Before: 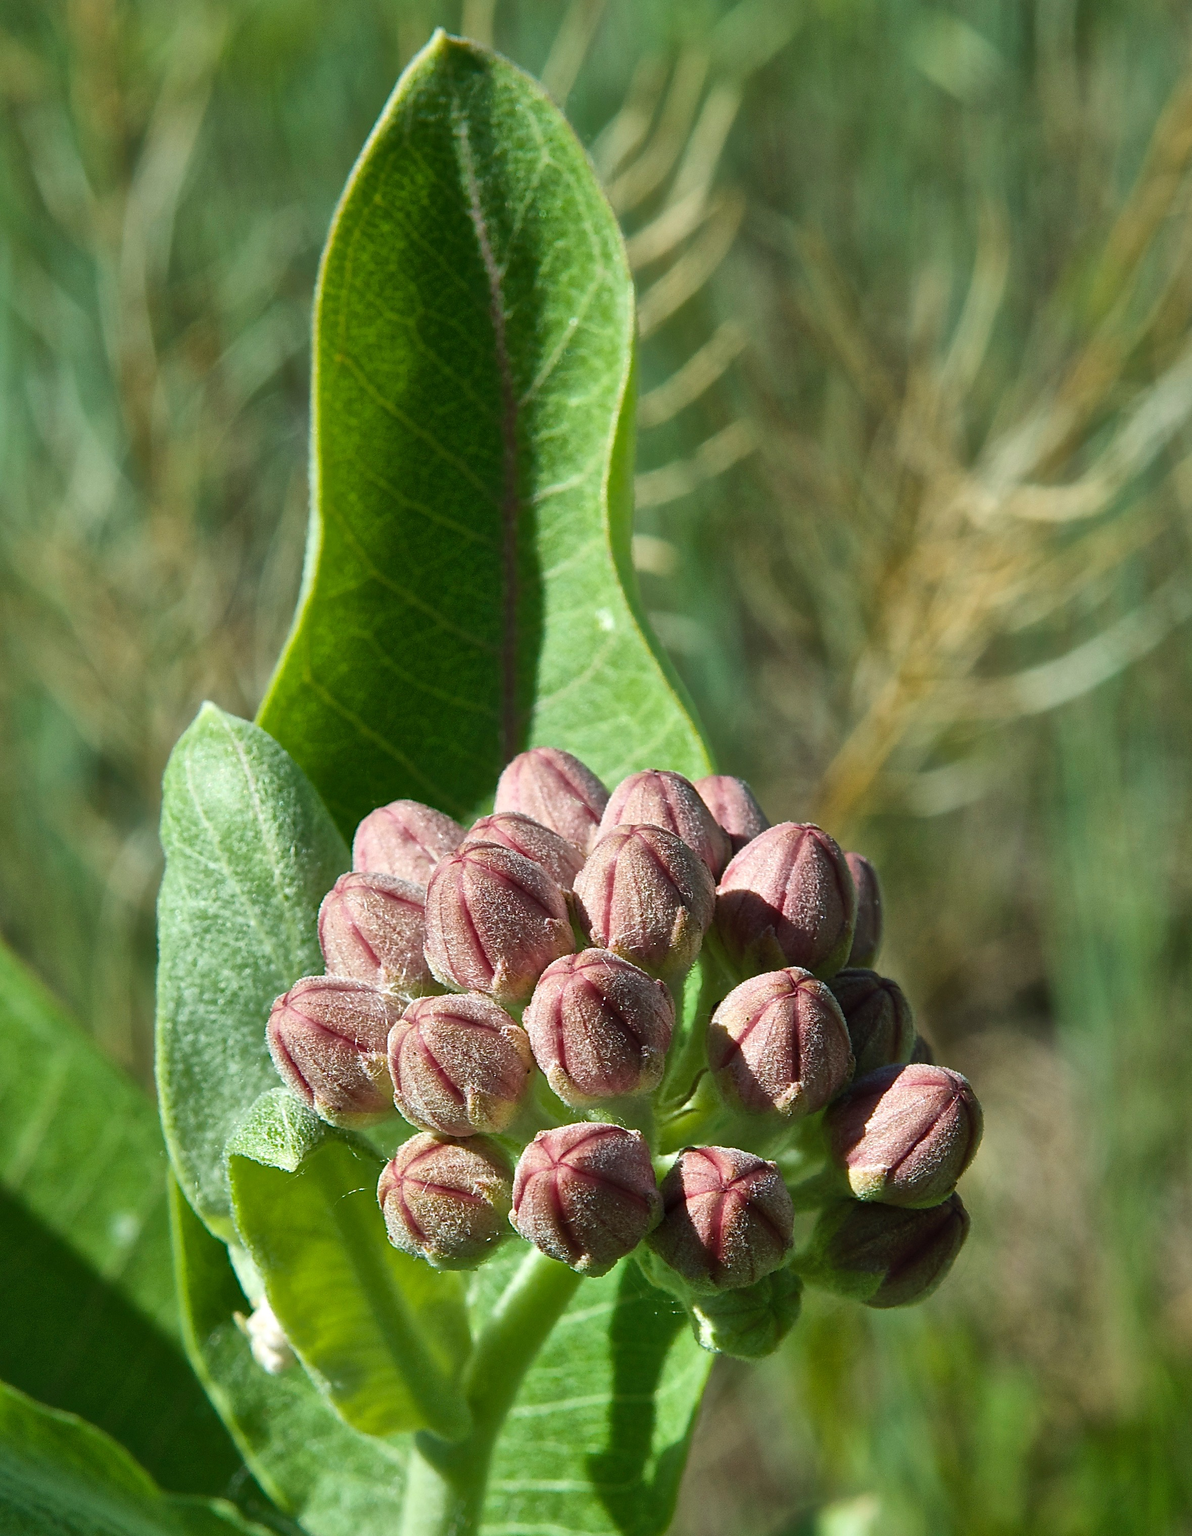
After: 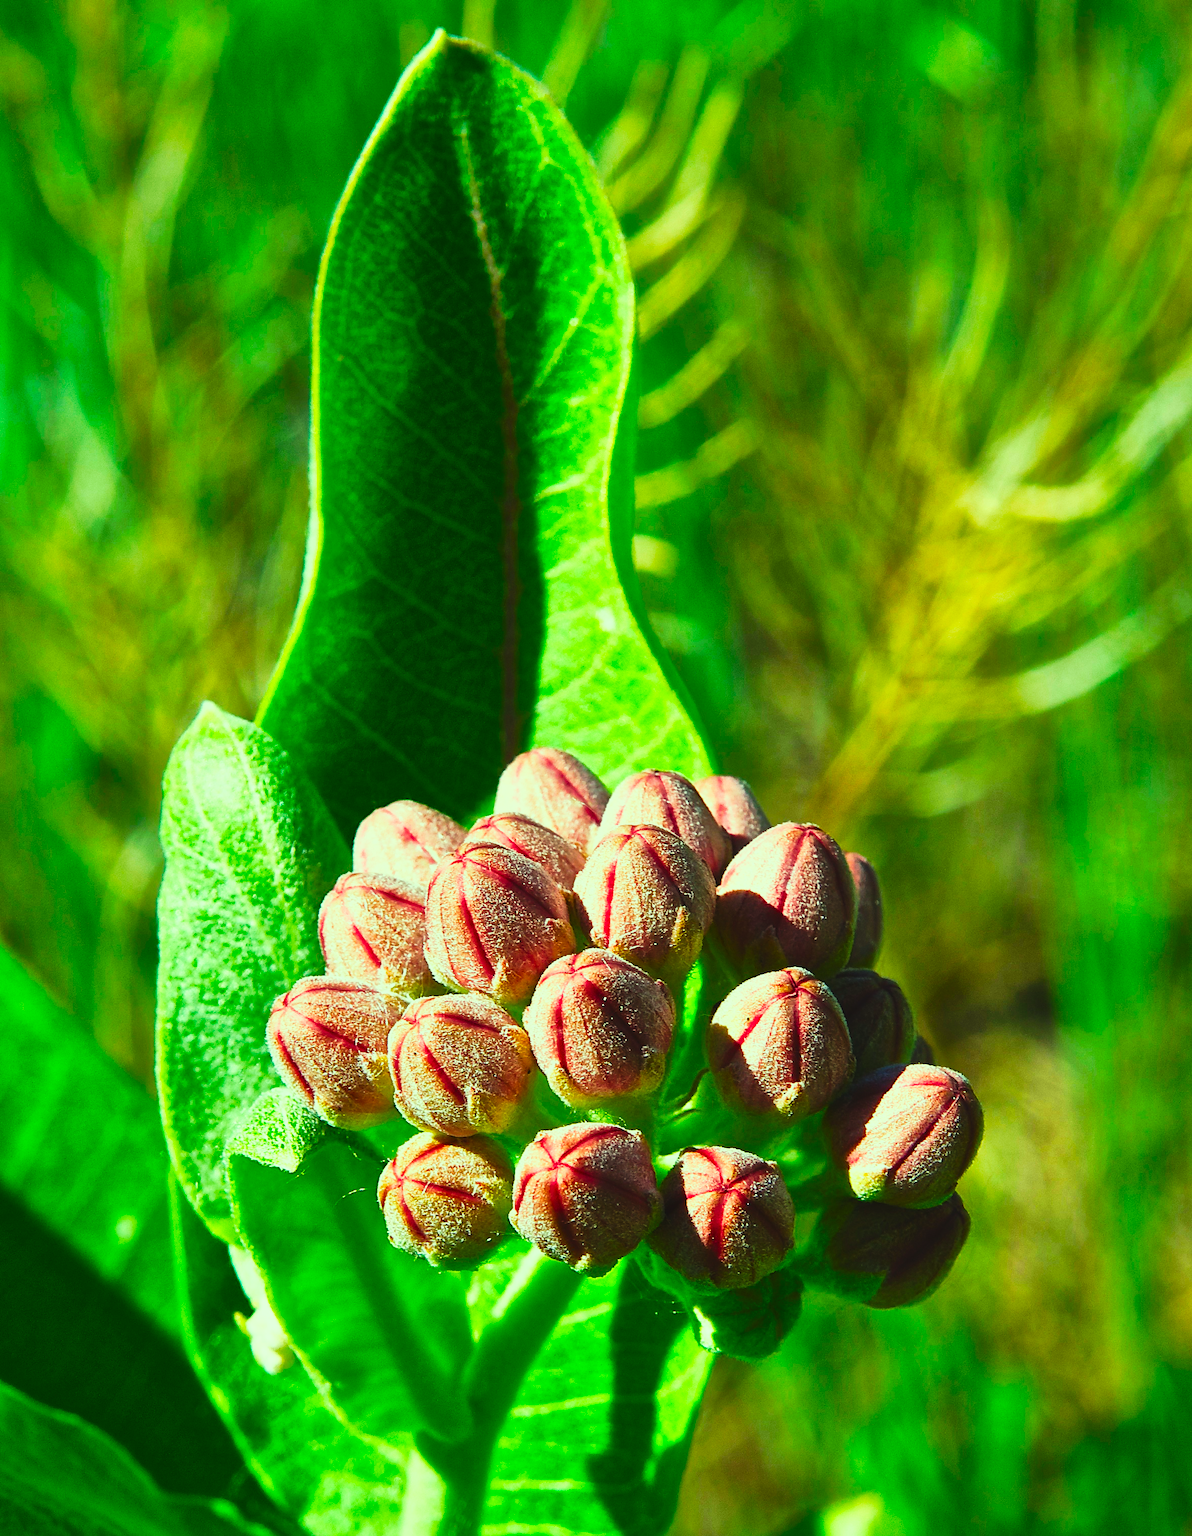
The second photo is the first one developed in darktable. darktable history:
exposure: black level correction 0.001, compensate exposure bias true, compensate highlight preservation false
tone curve: curves: ch0 [(0, 0.058) (0.198, 0.188) (0.512, 0.582) (0.625, 0.754) (0.81, 0.934) (1, 1)], preserve colors none
color correction: highlights a* -11.06, highlights b* 9.88, saturation 1.71
